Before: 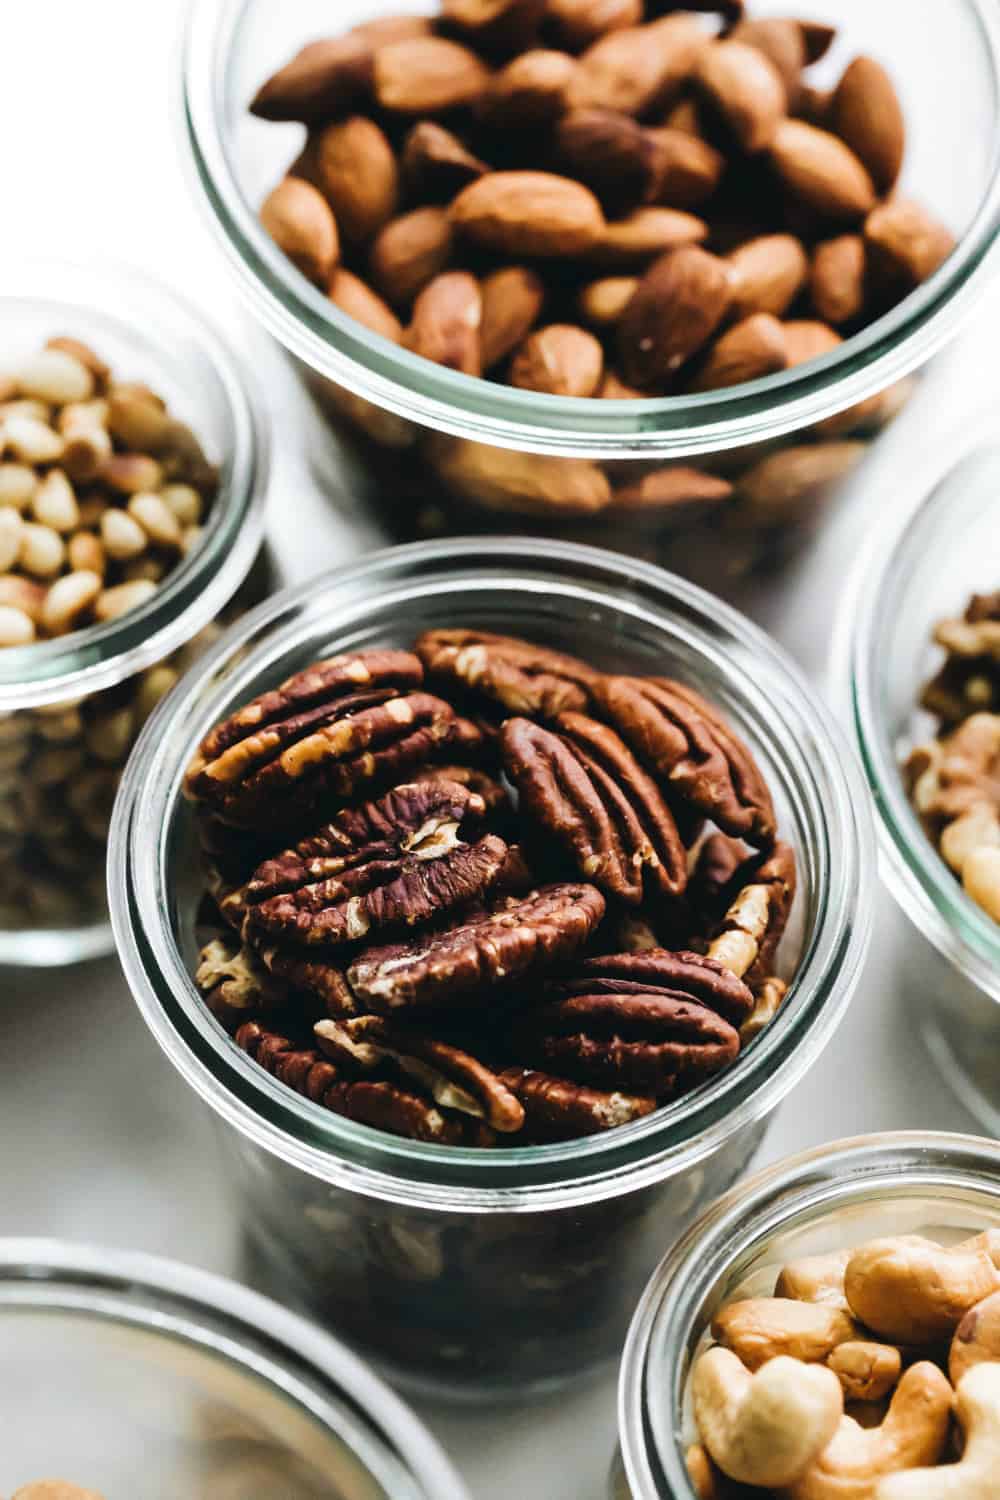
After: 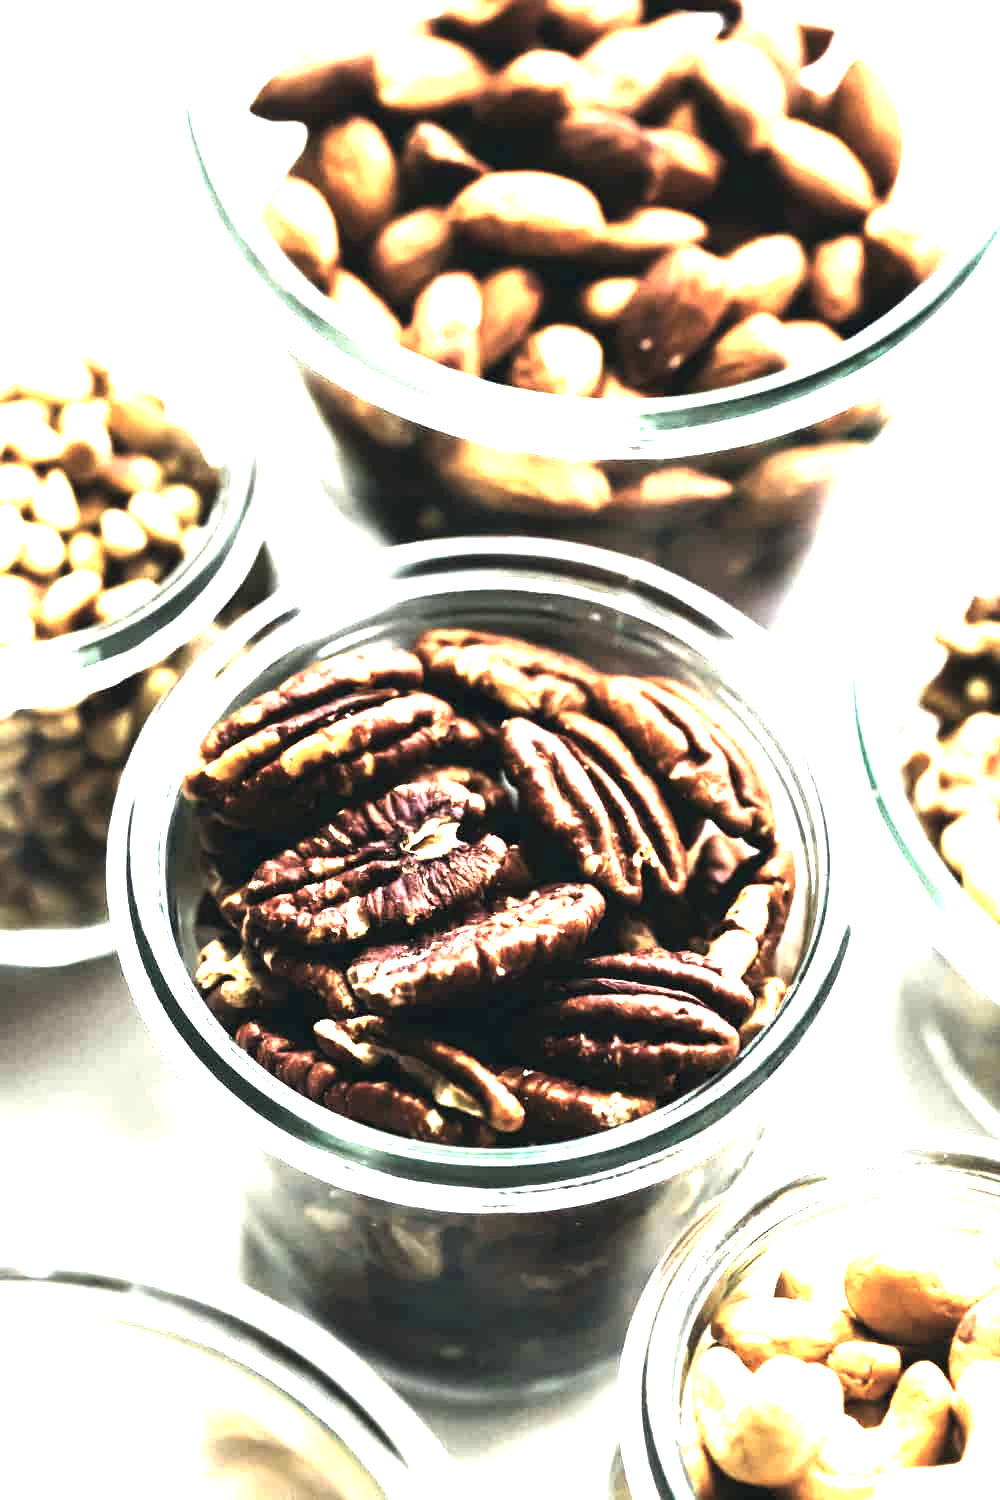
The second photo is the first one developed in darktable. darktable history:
exposure: black level correction 0.001, exposure 1.718 EV, compensate exposure bias true, compensate highlight preservation false
color balance rgb: power › chroma 0.252%, power › hue 62.56°, perceptual saturation grading › global saturation -27.114%, perceptual brilliance grading › global brilliance 15.198%, perceptual brilliance grading › shadows -34.147%, global vibrance 25.394%
tone equalizer: on, module defaults
